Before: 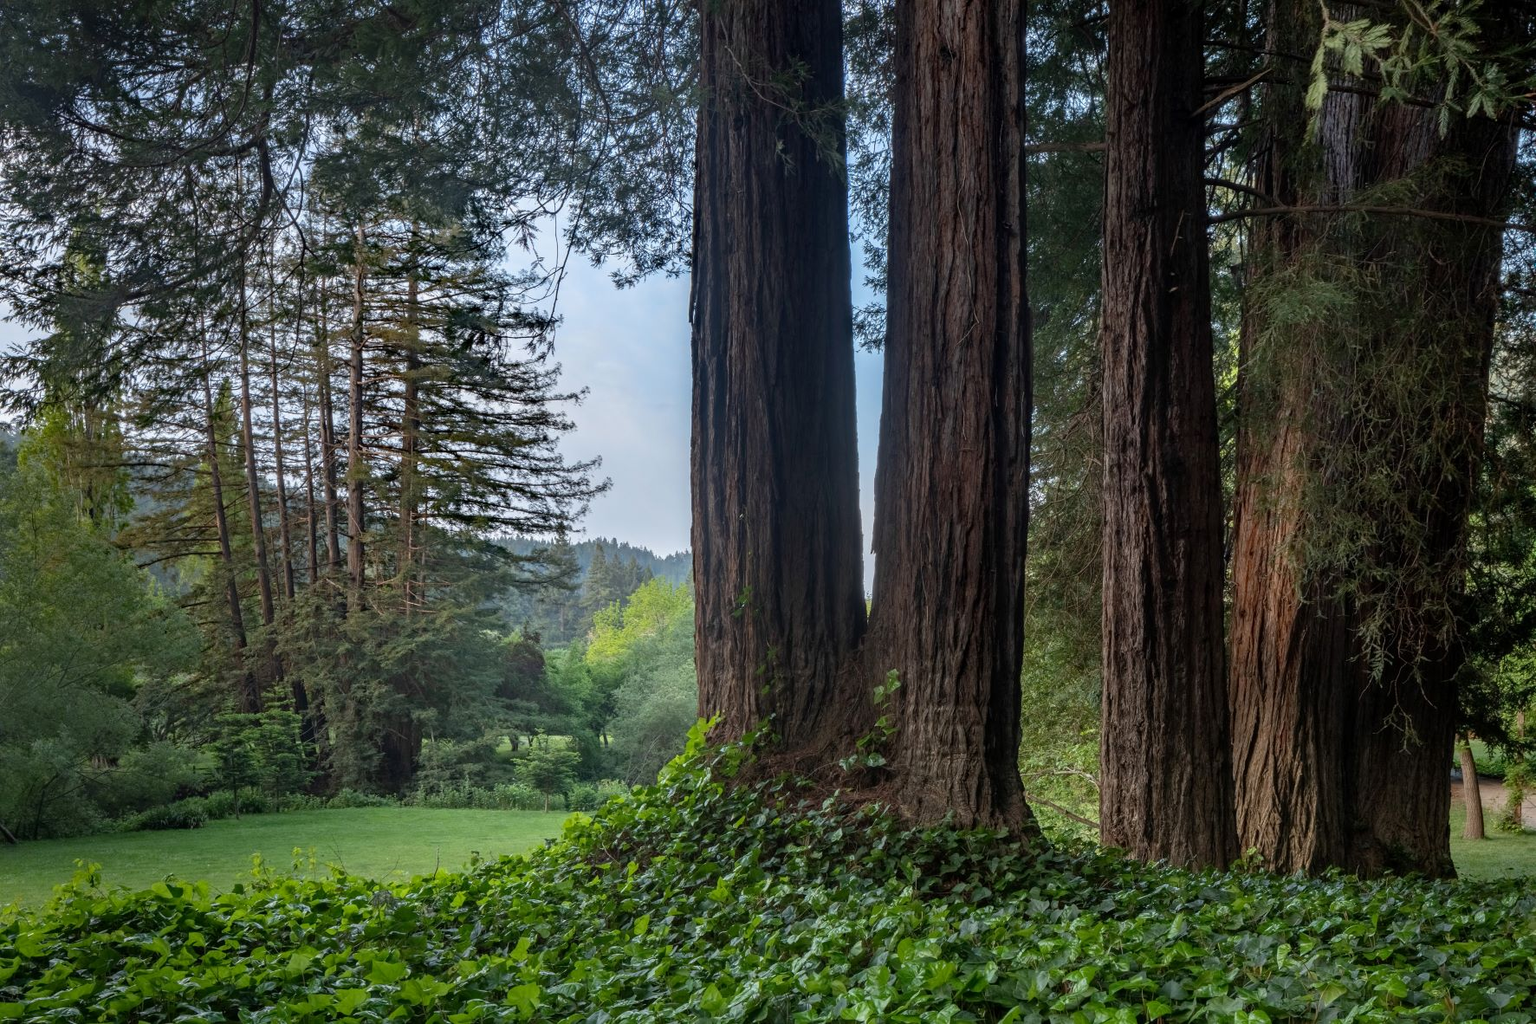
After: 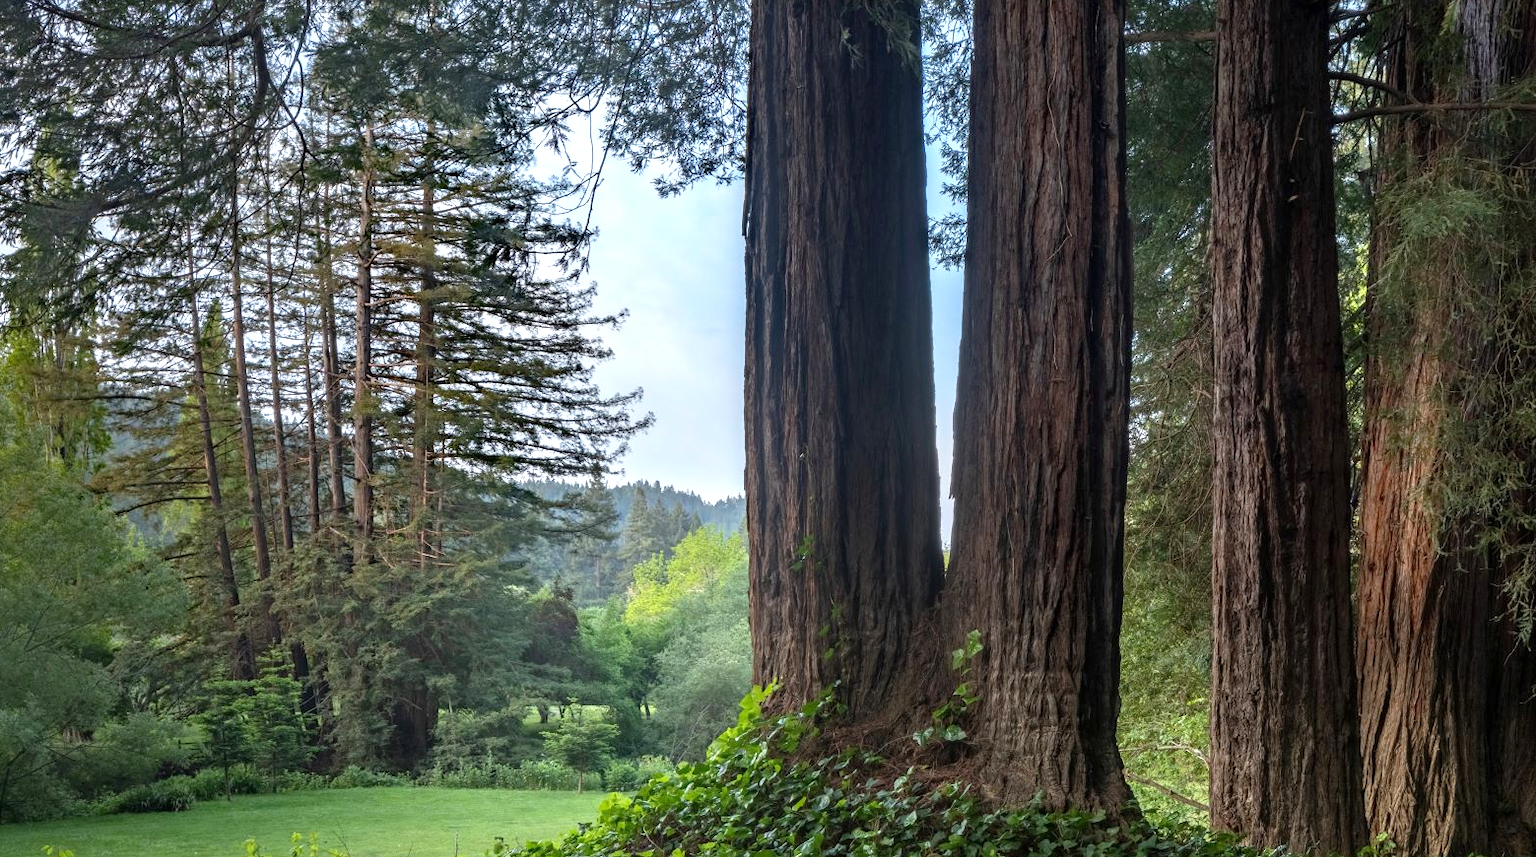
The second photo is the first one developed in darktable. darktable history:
exposure: exposure 0.6 EV, compensate highlight preservation false
crop and rotate: left 2.425%, top 11.305%, right 9.6%, bottom 15.08%
